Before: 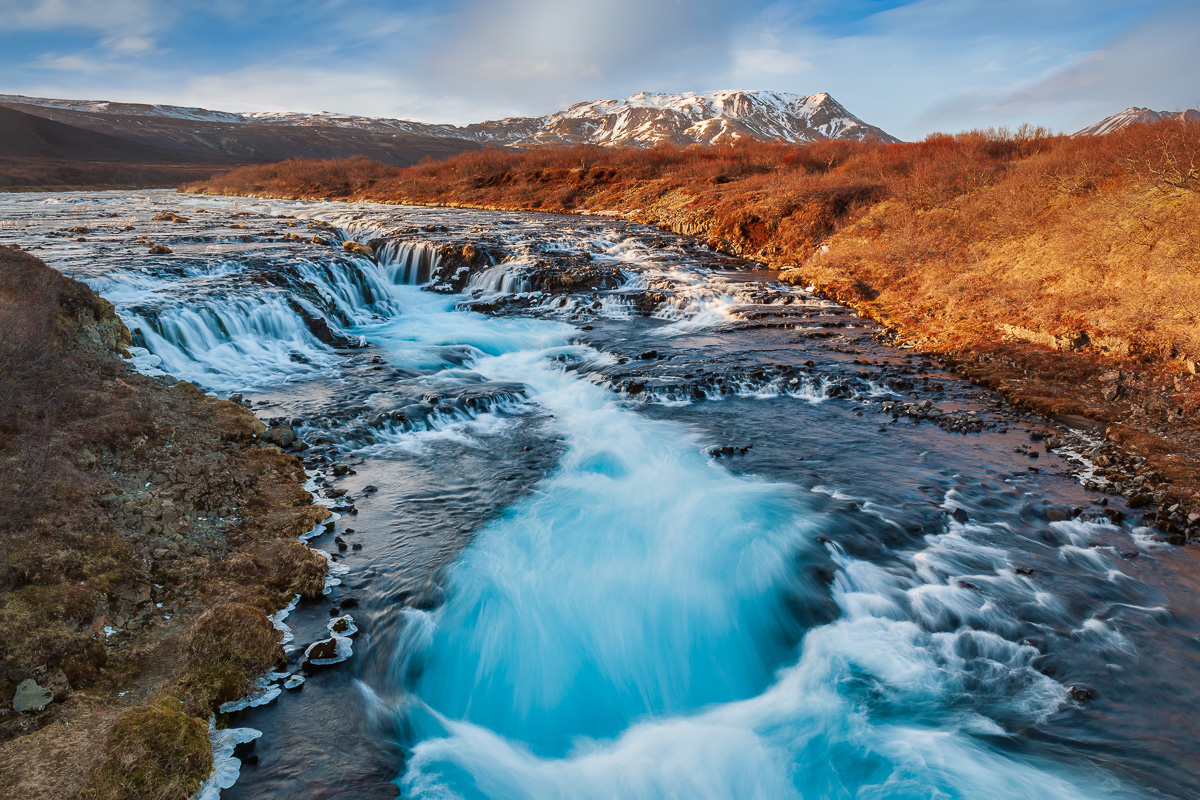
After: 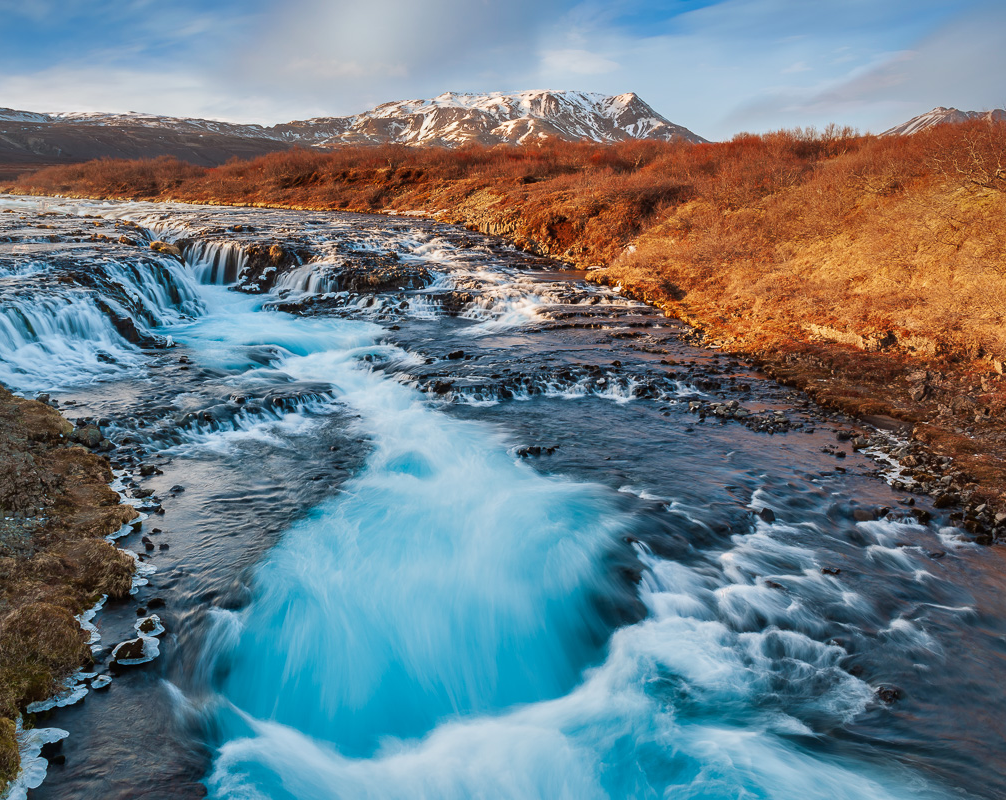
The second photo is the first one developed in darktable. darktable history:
crop: left 16.145%
bloom: size 3%, threshold 100%, strength 0%
